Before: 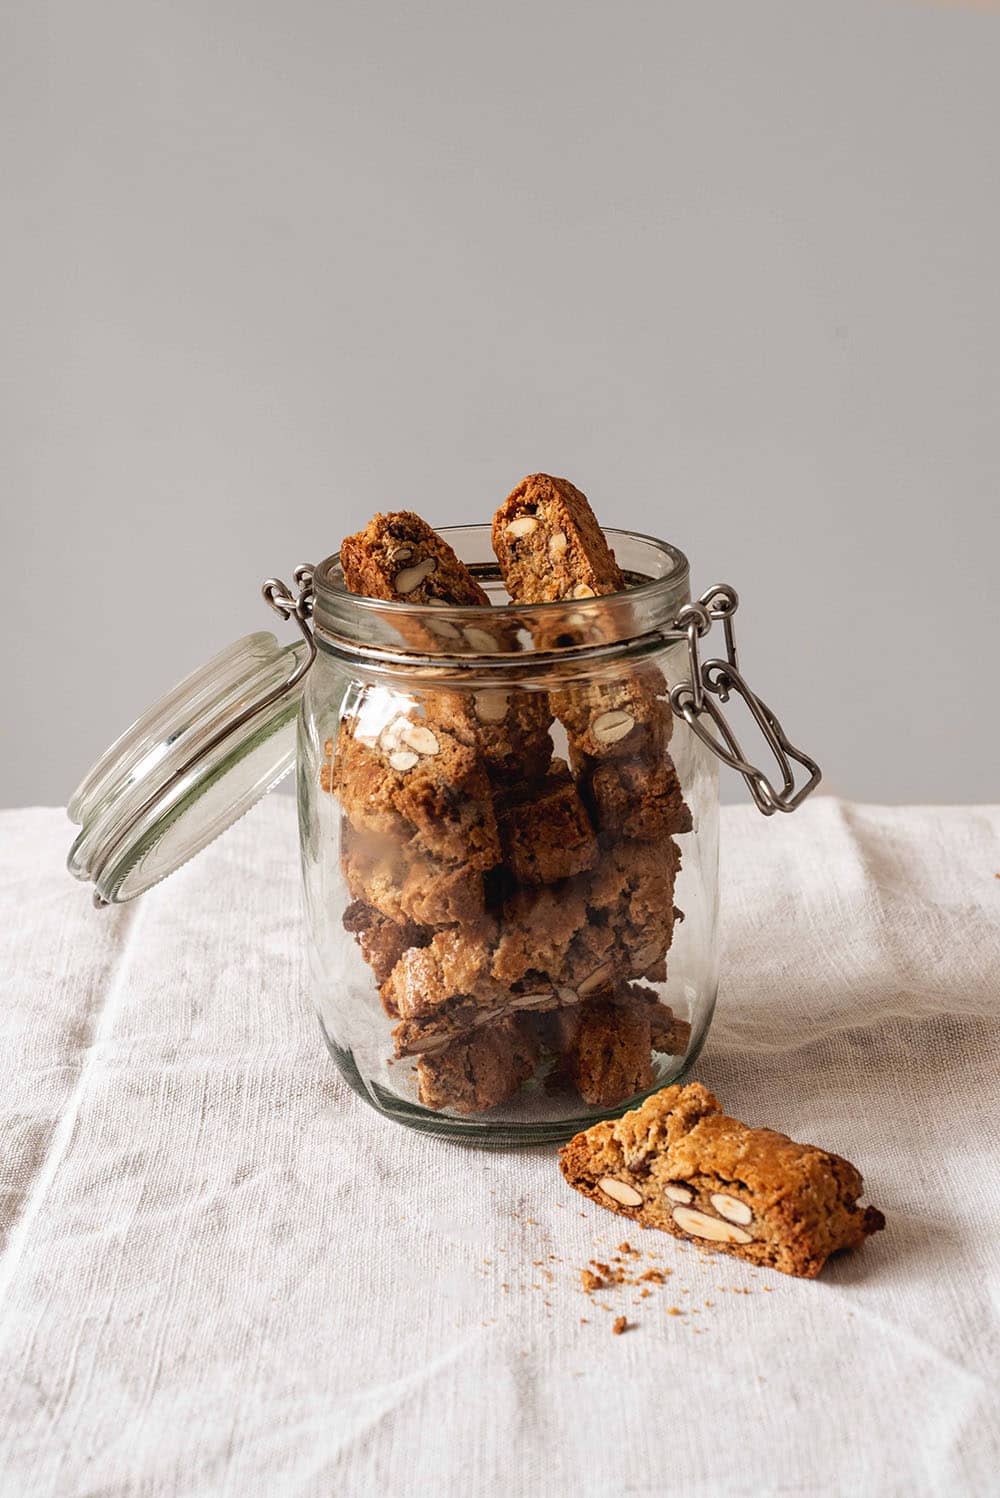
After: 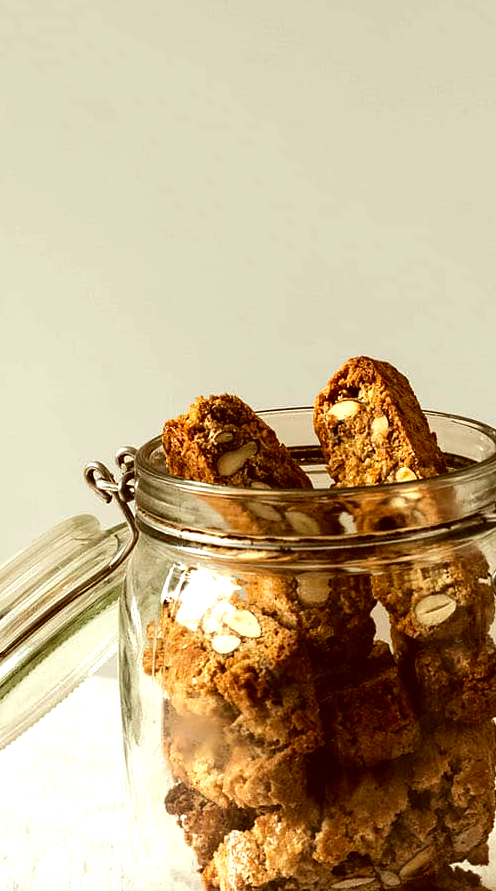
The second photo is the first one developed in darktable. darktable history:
tone equalizer: -8 EV -0.724 EV, -7 EV -0.708 EV, -6 EV -0.637 EV, -5 EV -0.387 EV, -3 EV 0.382 EV, -2 EV 0.6 EV, -1 EV 0.674 EV, +0 EV 0.756 EV, edges refinement/feathering 500, mask exposure compensation -1.57 EV, preserve details no
crop: left 17.877%, top 7.838%, right 32.477%, bottom 32.679%
color correction: highlights a* -5.27, highlights b* 9.8, shadows a* 9.22, shadows b* 24.45
